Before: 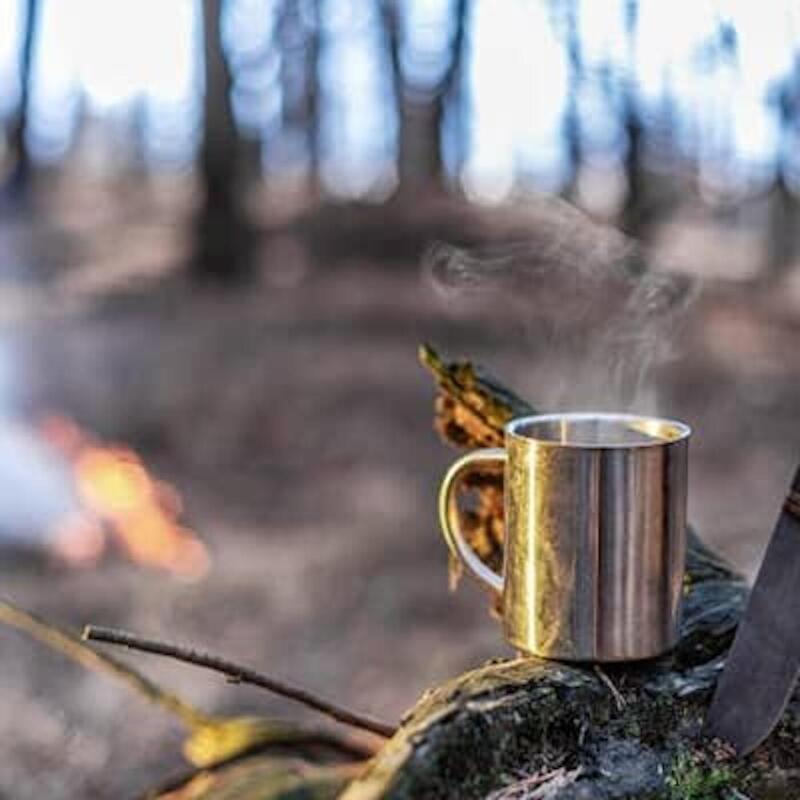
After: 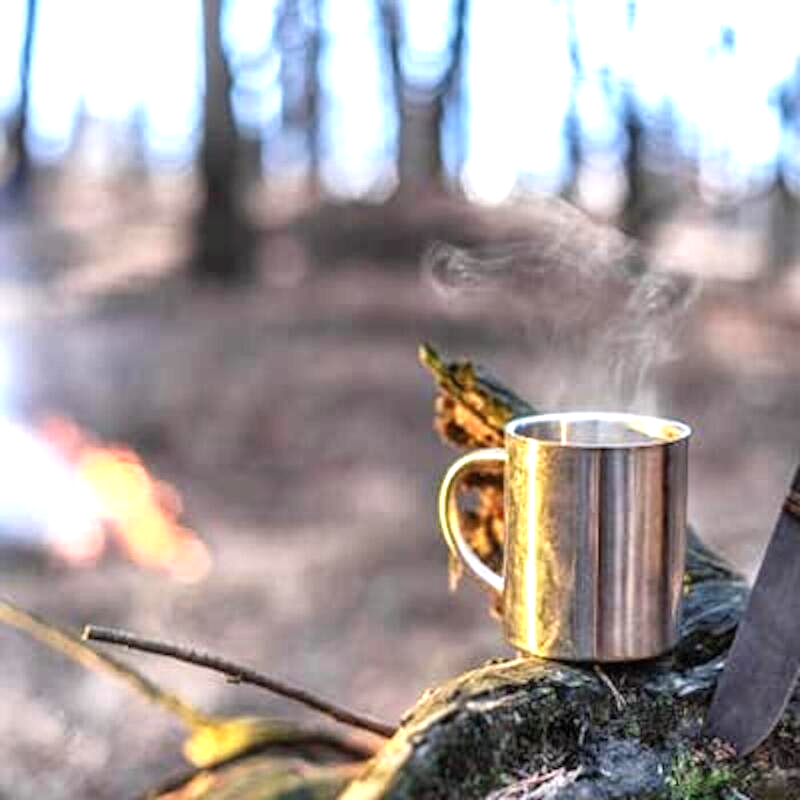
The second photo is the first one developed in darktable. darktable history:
exposure: exposure 0.926 EV, compensate exposure bias true, compensate highlight preservation false
